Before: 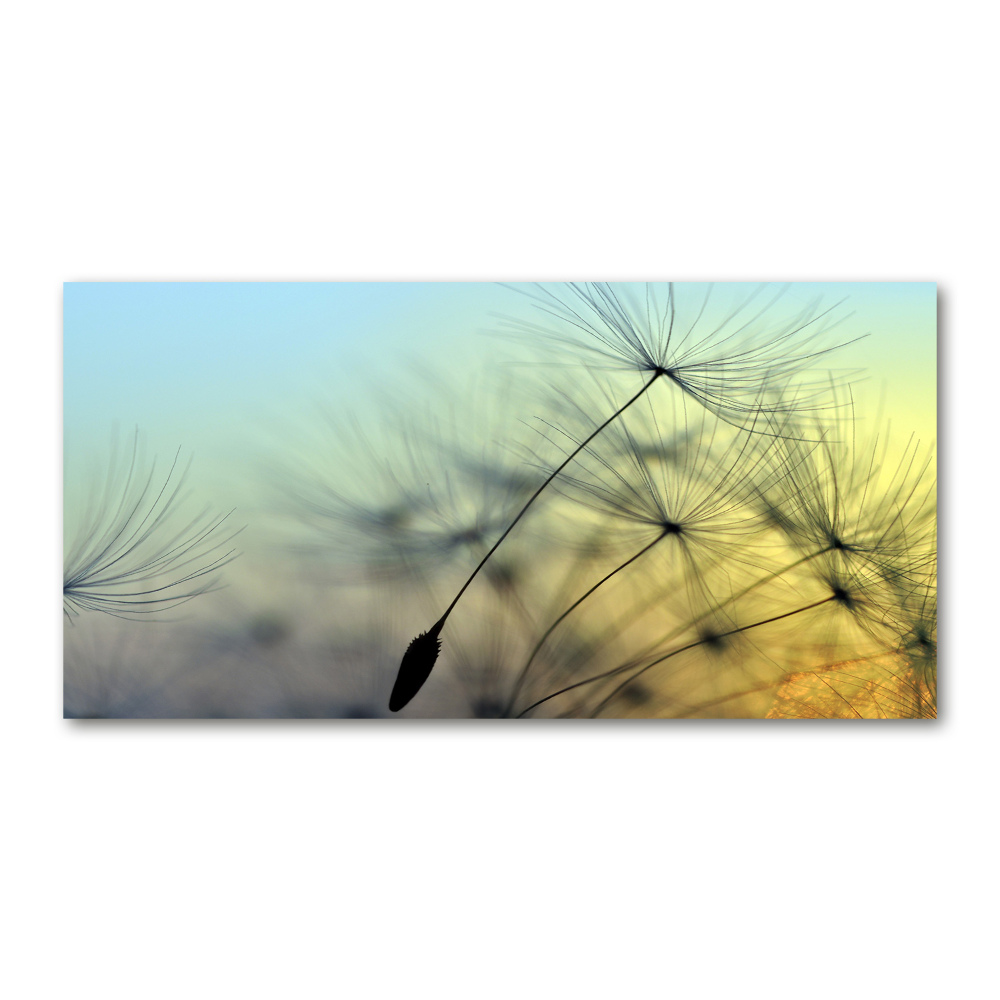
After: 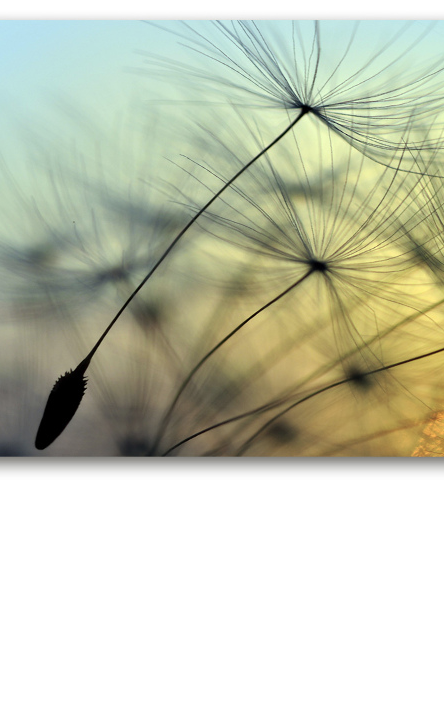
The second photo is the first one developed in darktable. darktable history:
contrast brightness saturation: saturation -0.1
crop: left 35.432%, top 26.233%, right 20.145%, bottom 3.432%
